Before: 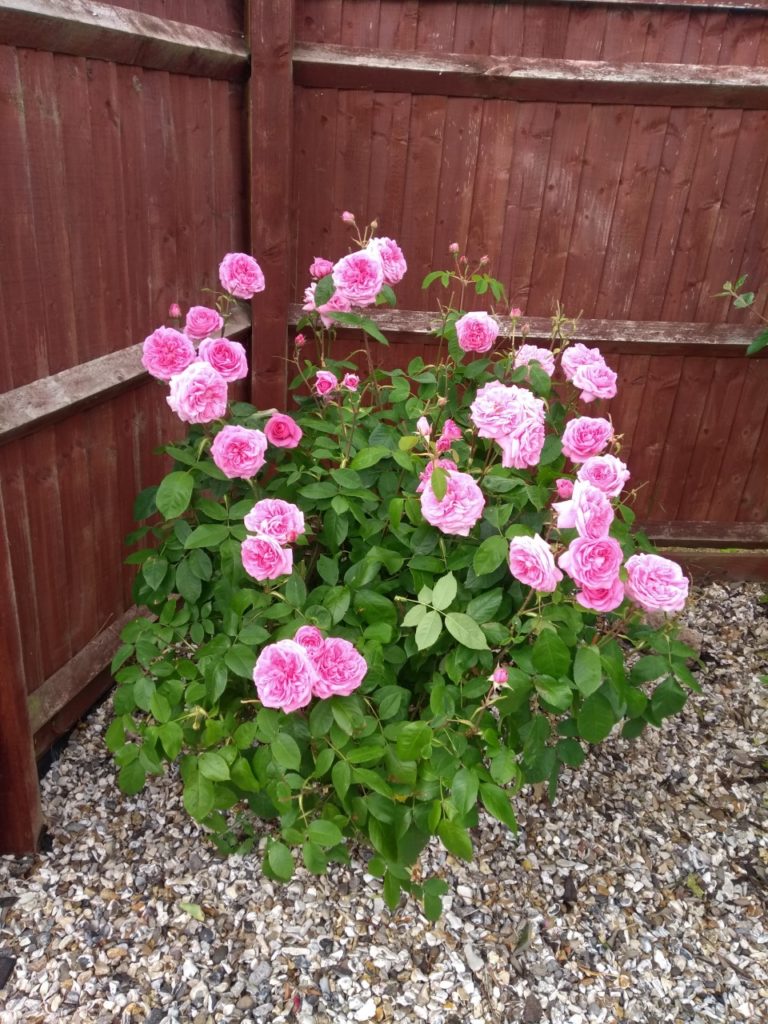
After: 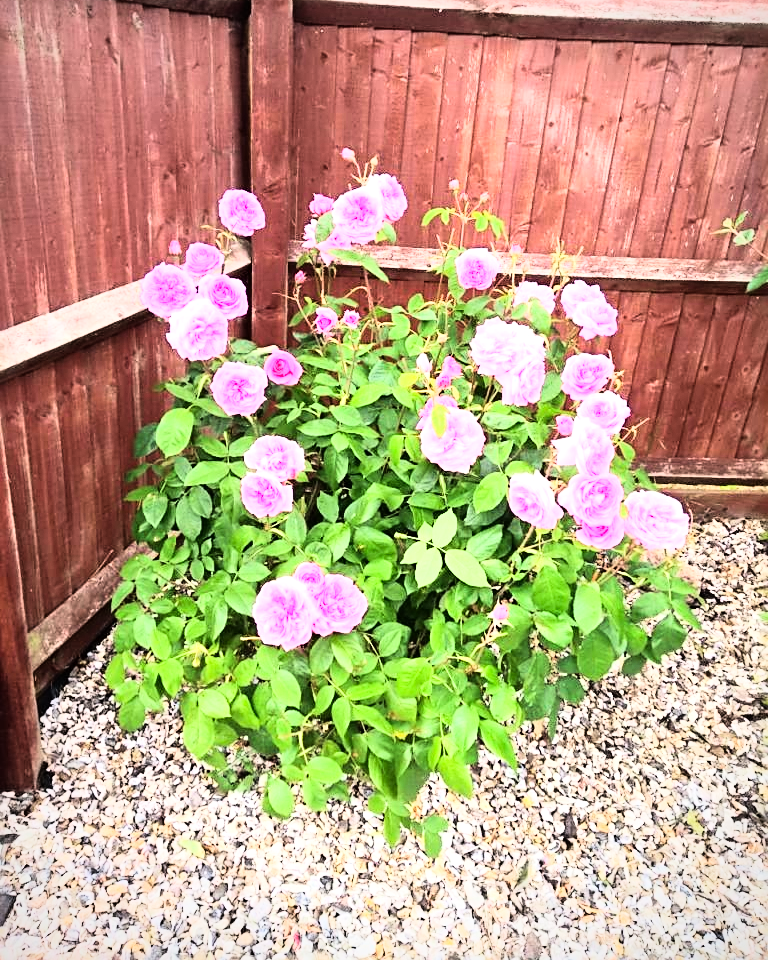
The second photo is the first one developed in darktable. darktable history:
sharpen: on, module defaults
crop and rotate: top 6.25%
exposure: exposure 0.95 EV, compensate highlight preservation false
vignetting: fall-off radius 81.94%
rgb curve: curves: ch0 [(0, 0) (0.21, 0.15) (0.24, 0.21) (0.5, 0.75) (0.75, 0.96) (0.89, 0.99) (1, 1)]; ch1 [(0, 0.02) (0.21, 0.13) (0.25, 0.2) (0.5, 0.67) (0.75, 0.9) (0.89, 0.97) (1, 1)]; ch2 [(0, 0.02) (0.21, 0.13) (0.25, 0.2) (0.5, 0.67) (0.75, 0.9) (0.89, 0.97) (1, 1)], compensate middle gray true
